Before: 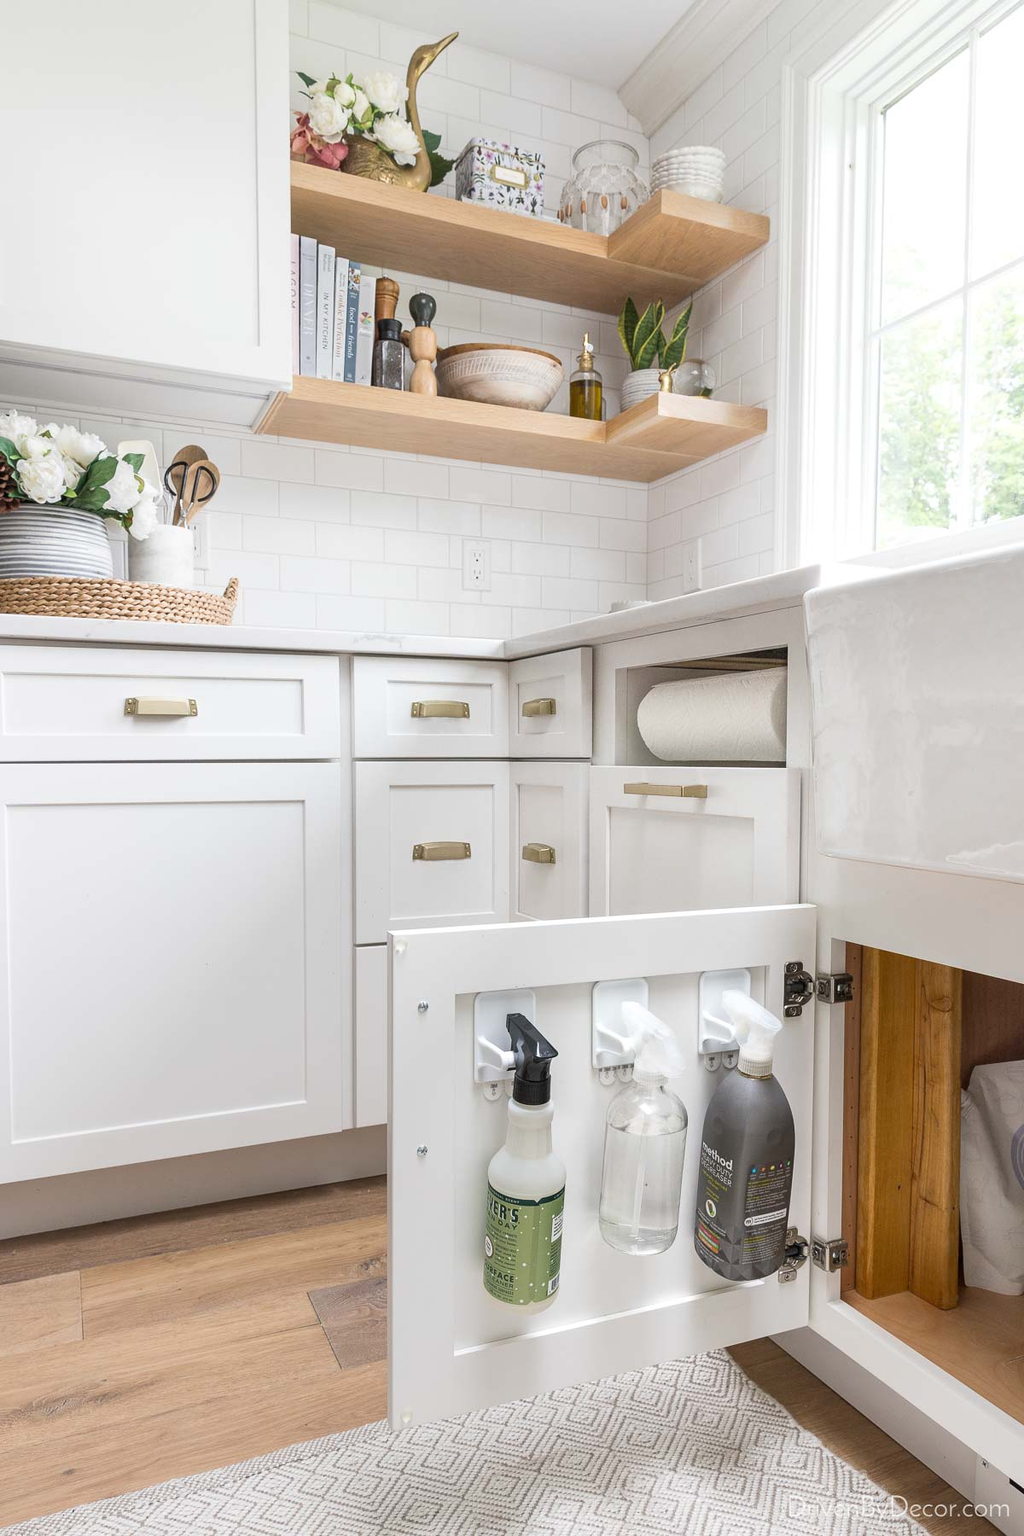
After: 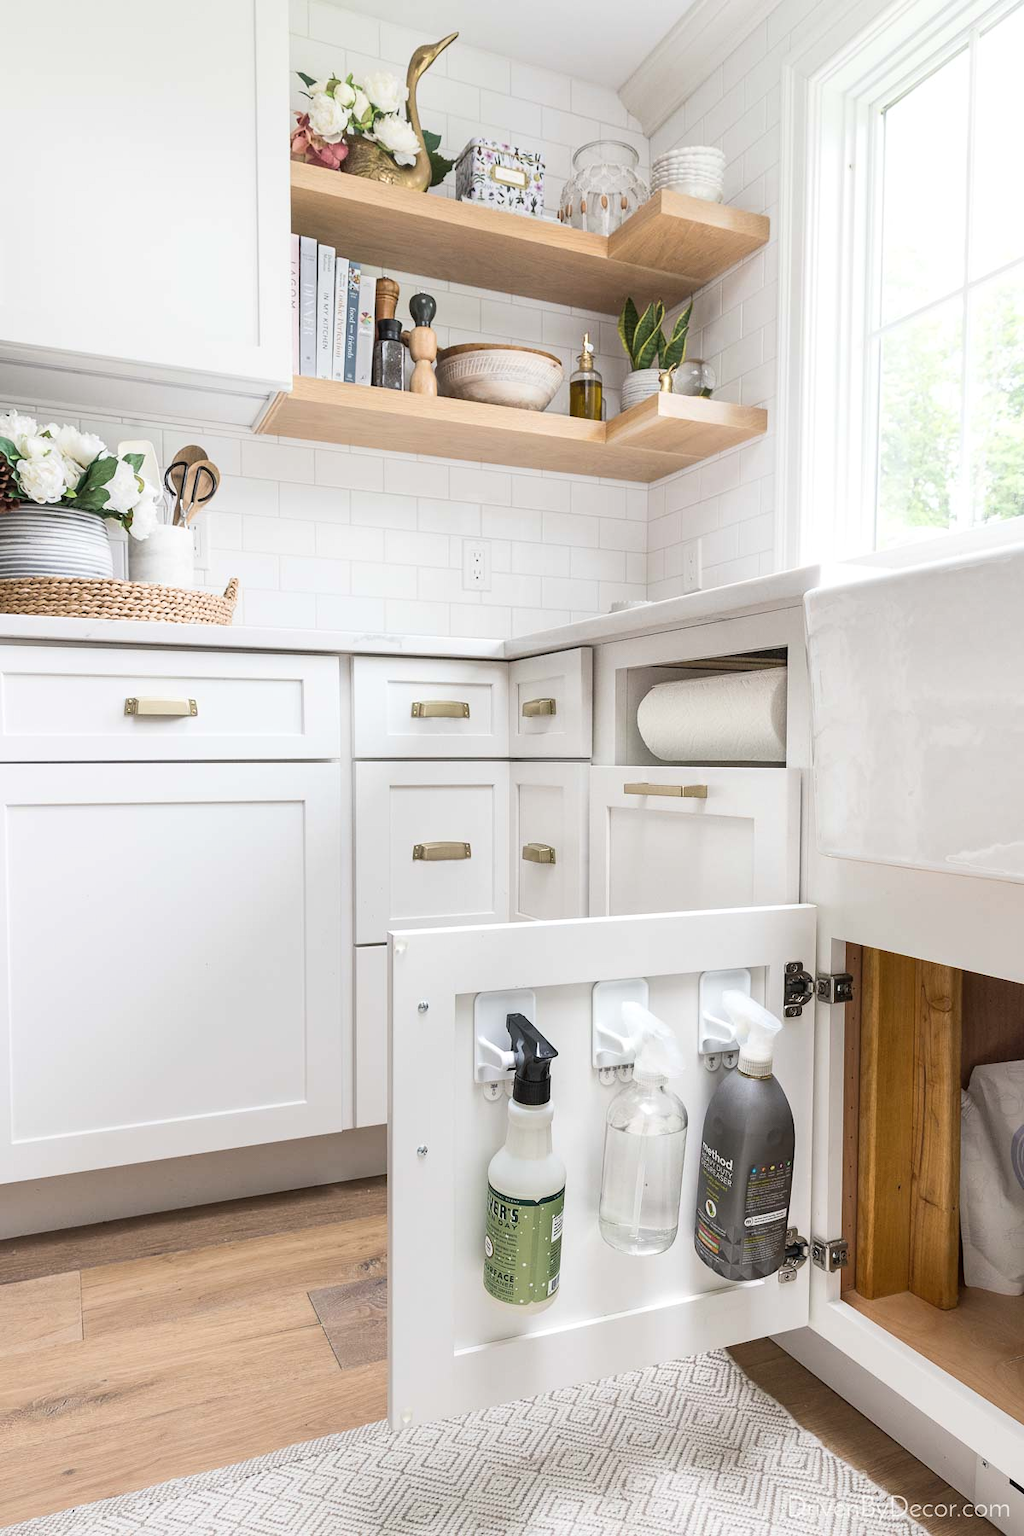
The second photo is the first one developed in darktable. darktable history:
contrast brightness saturation: saturation -0.052
tone curve: curves: ch0 [(0, 0.015) (0.037, 0.032) (0.131, 0.113) (0.275, 0.26) (0.497, 0.505) (0.617, 0.643) (0.704, 0.735) (0.813, 0.842) (0.911, 0.931) (0.997, 1)]; ch1 [(0, 0) (0.301, 0.3) (0.444, 0.438) (0.493, 0.494) (0.501, 0.5) (0.534, 0.543) (0.582, 0.605) (0.658, 0.687) (0.746, 0.79) (1, 1)]; ch2 [(0, 0) (0.246, 0.234) (0.36, 0.356) (0.415, 0.426) (0.476, 0.492) (0.502, 0.499) (0.525, 0.517) (0.533, 0.534) (0.586, 0.598) (0.634, 0.643) (0.706, 0.717) (0.853, 0.83) (1, 0.951)]
